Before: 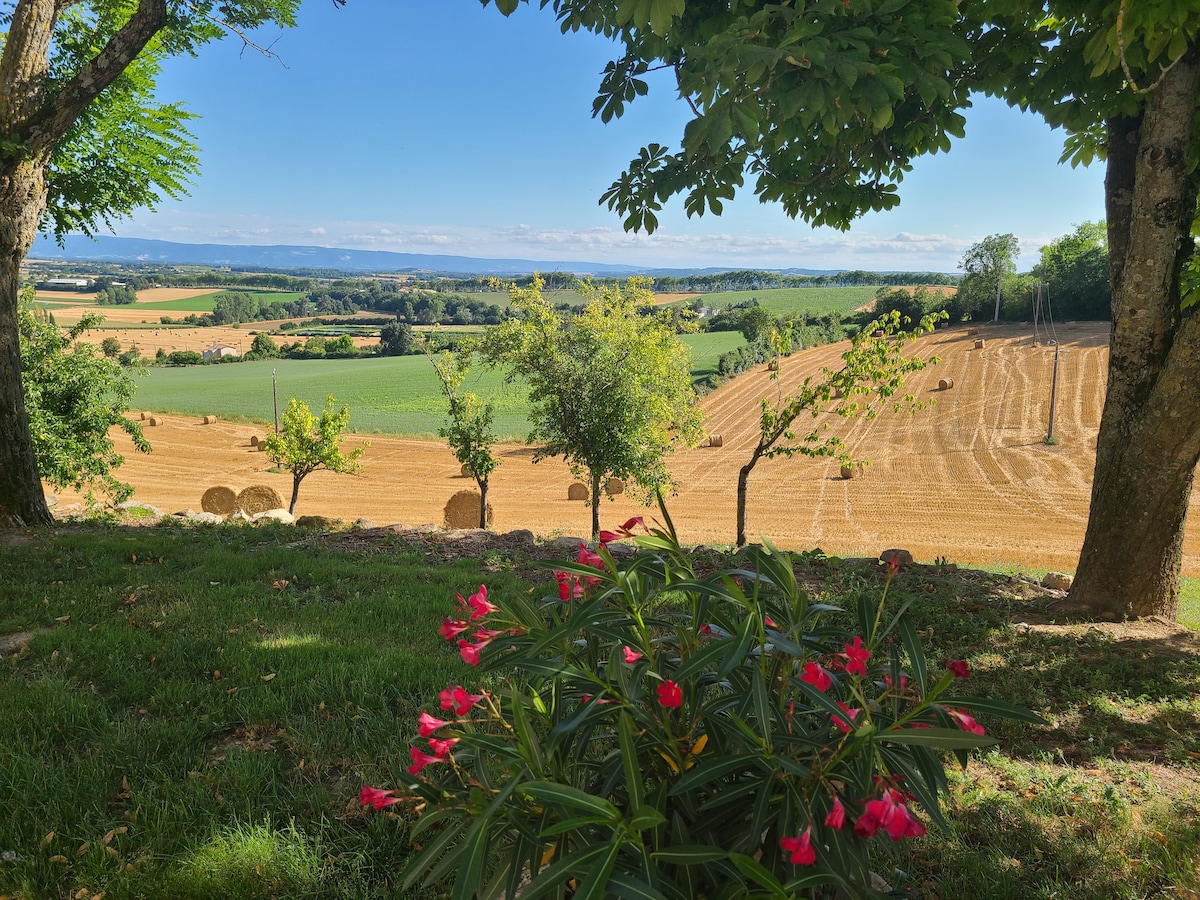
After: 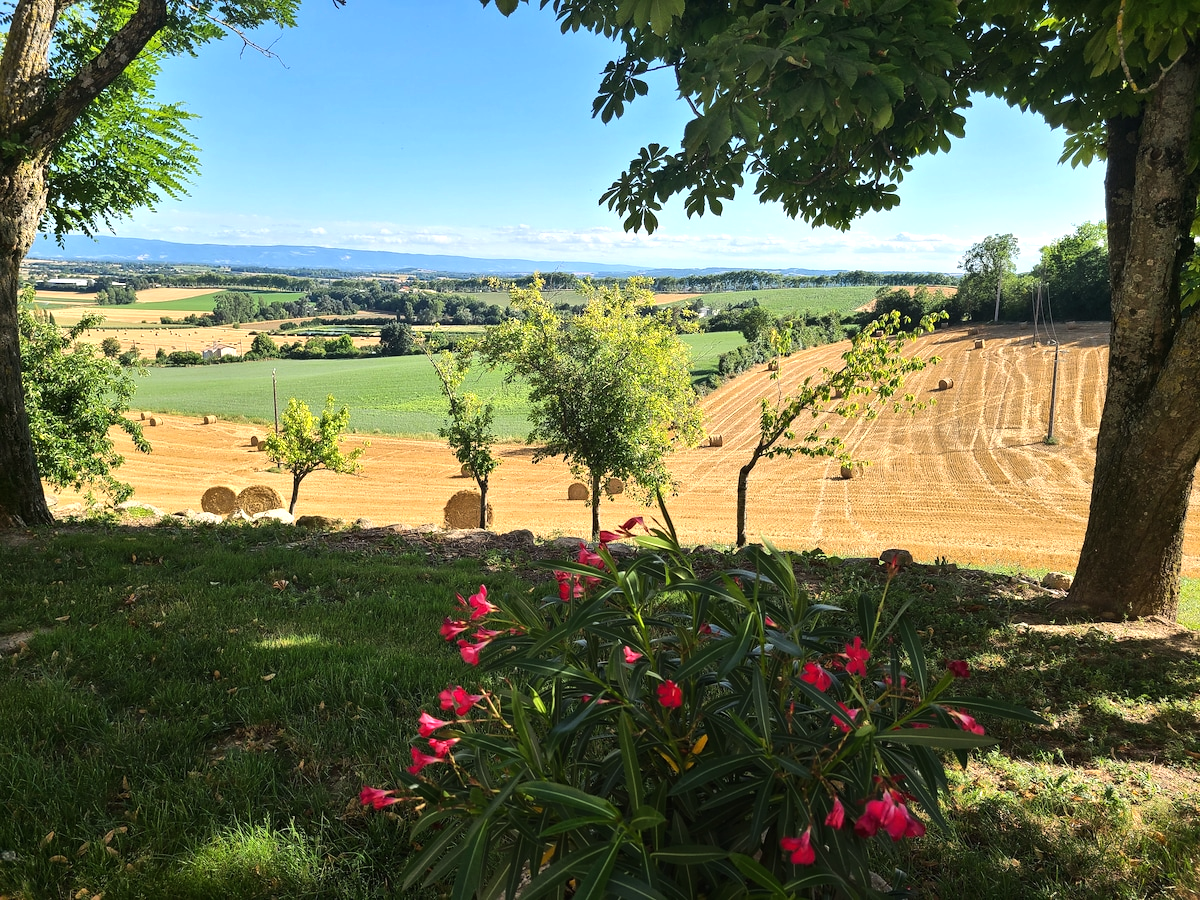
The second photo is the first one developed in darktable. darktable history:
tone equalizer: -8 EV -0.725 EV, -7 EV -0.667 EV, -6 EV -0.628 EV, -5 EV -0.361 EV, -3 EV 0.376 EV, -2 EV 0.6 EV, -1 EV 0.676 EV, +0 EV 0.745 EV, edges refinement/feathering 500, mask exposure compensation -1.57 EV, preserve details no
